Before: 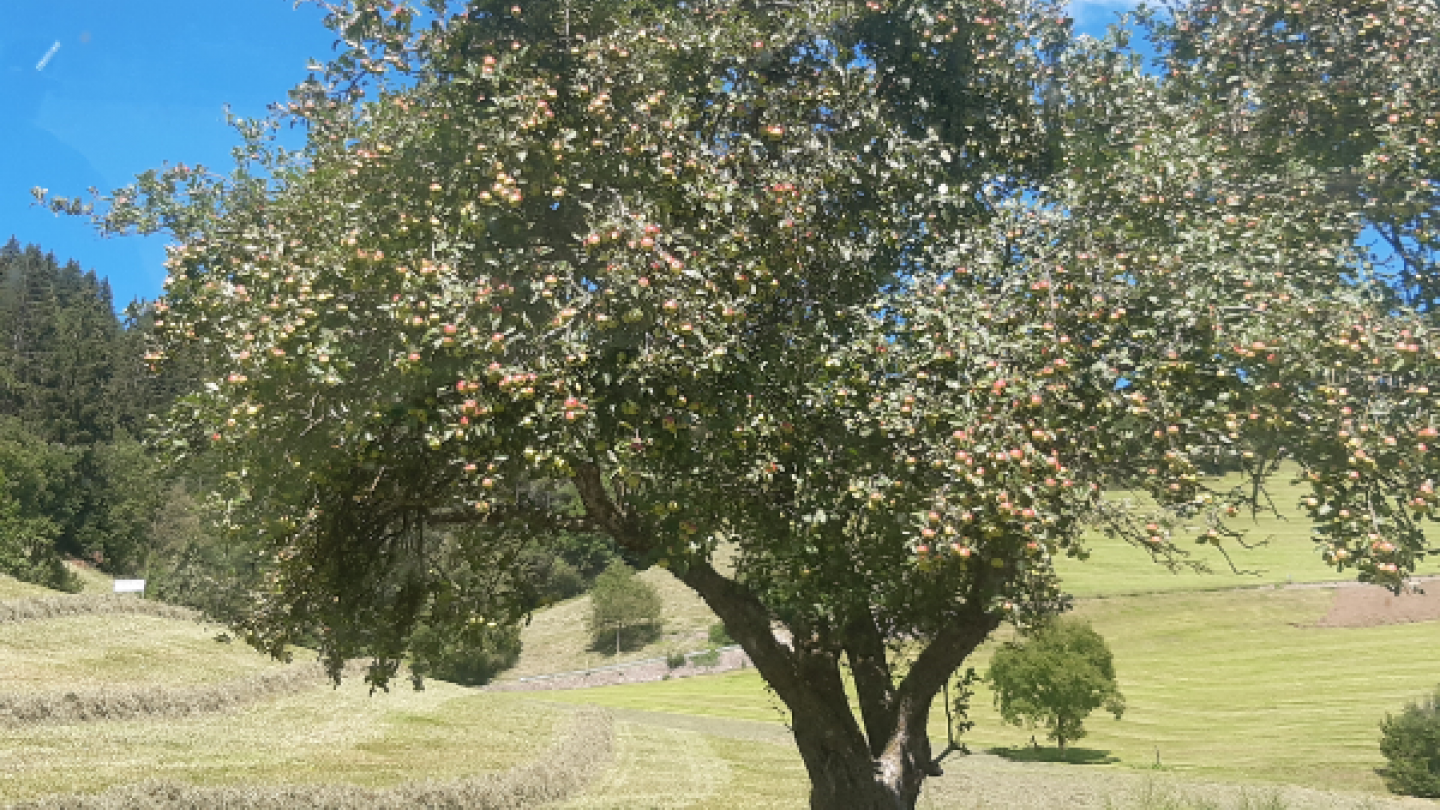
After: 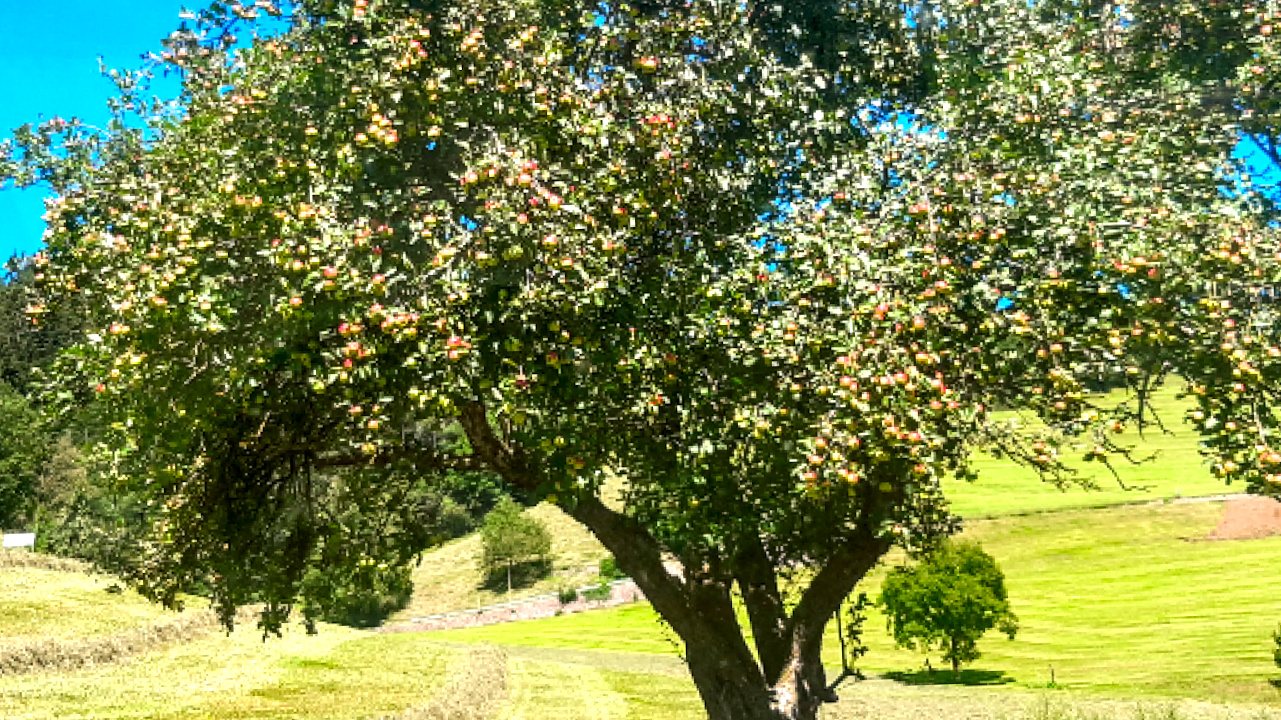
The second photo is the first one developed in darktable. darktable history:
local contrast: highlights 60%, shadows 60%, detail 160%
color contrast: green-magenta contrast 1.69, blue-yellow contrast 1.49
tone equalizer: -8 EV -0.417 EV, -7 EV -0.389 EV, -6 EV -0.333 EV, -5 EV -0.222 EV, -3 EV 0.222 EV, -2 EV 0.333 EV, -1 EV 0.389 EV, +0 EV 0.417 EV, edges refinement/feathering 500, mask exposure compensation -1.57 EV, preserve details no
contrast brightness saturation: contrast 0.09, saturation 0.28
crop and rotate: angle 1.96°, left 5.673%, top 5.673%
